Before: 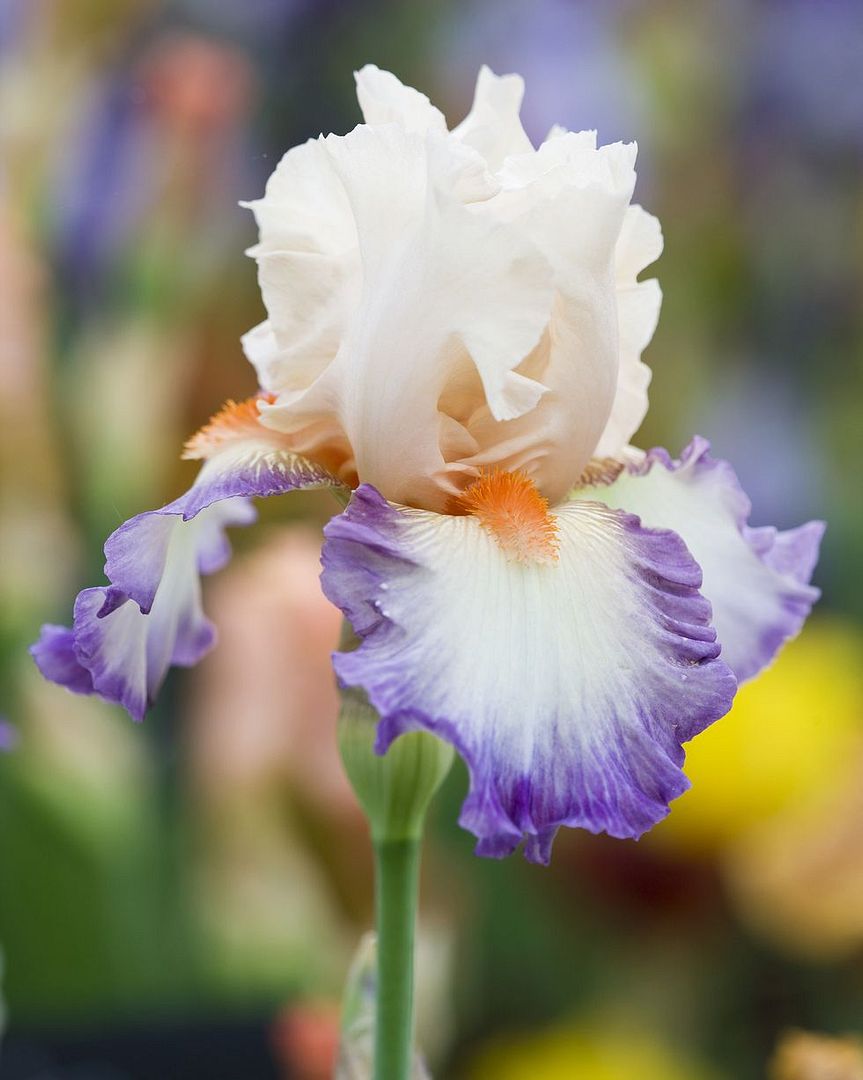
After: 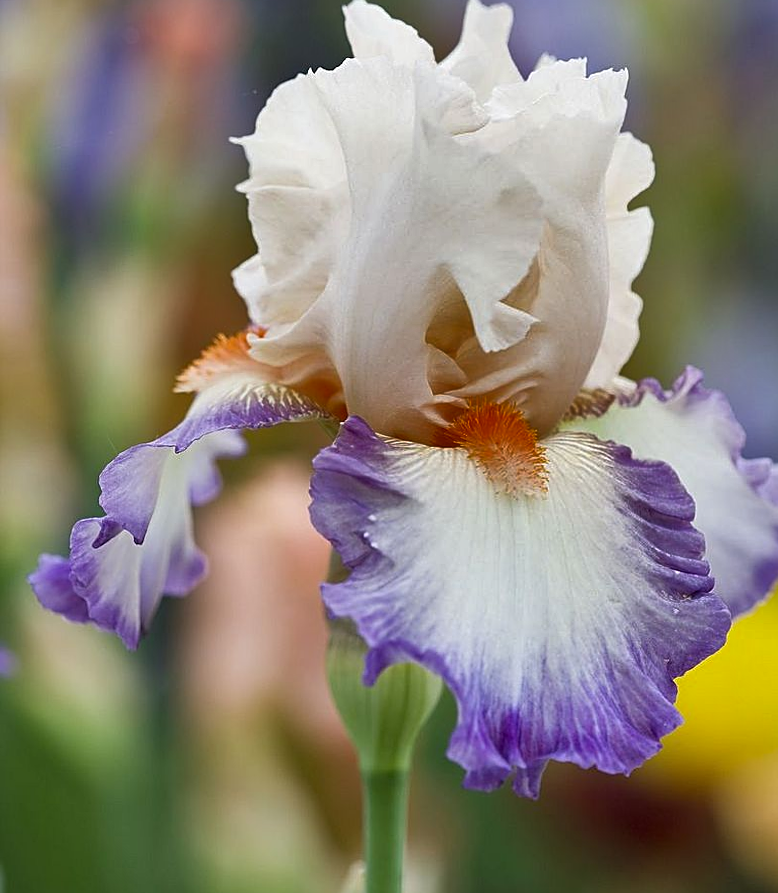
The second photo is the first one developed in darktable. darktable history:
shadows and highlights: shadows 20.91, highlights -82.73, soften with gaussian
rotate and perspective: lens shift (horizontal) -0.055, automatic cropping off
sharpen: on, module defaults
crop: top 7.49%, right 9.717%, bottom 11.943%
